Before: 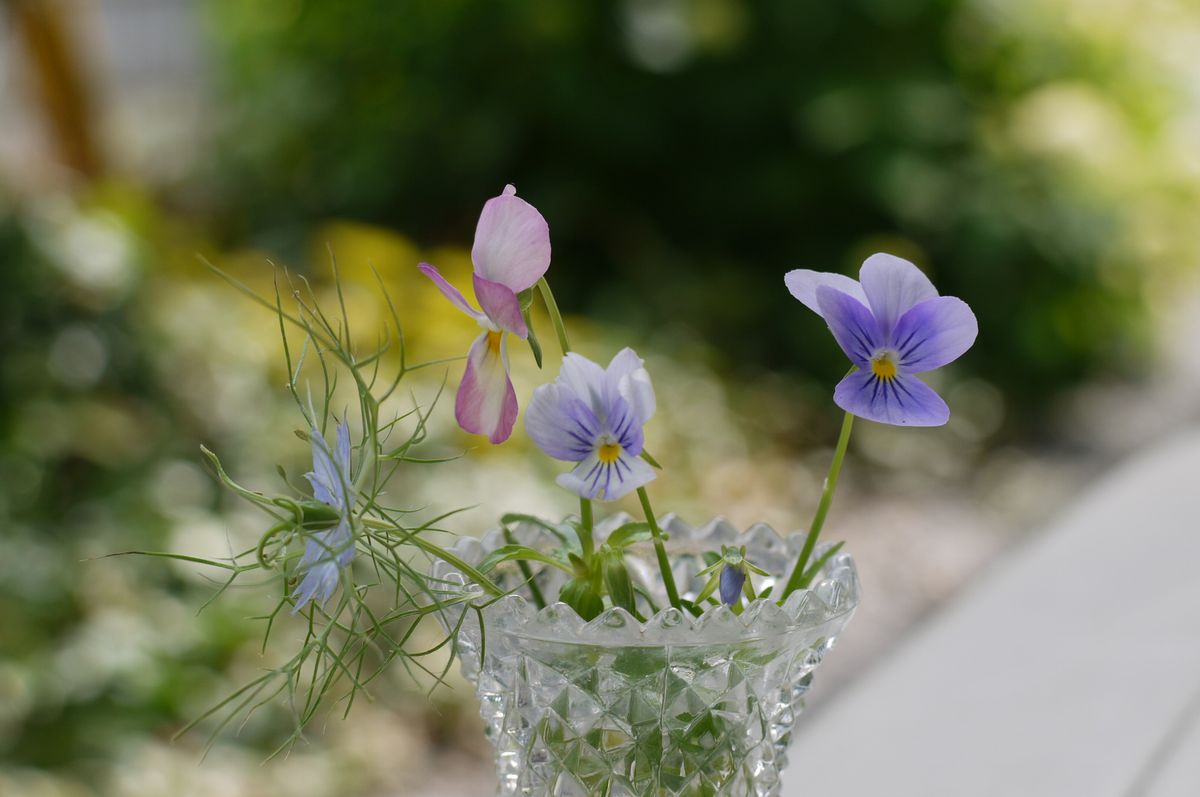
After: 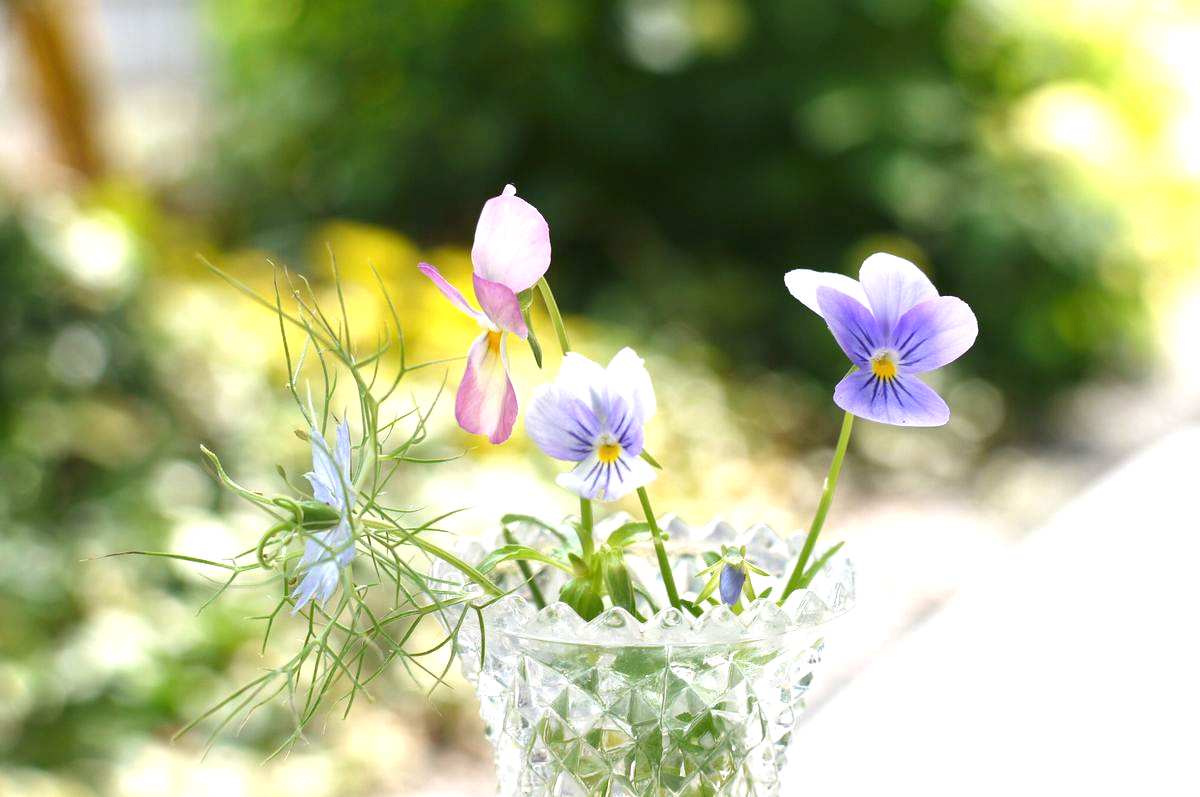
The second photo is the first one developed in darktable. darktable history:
exposure: black level correction 0, exposure 1.45 EV, compensate highlight preservation false
